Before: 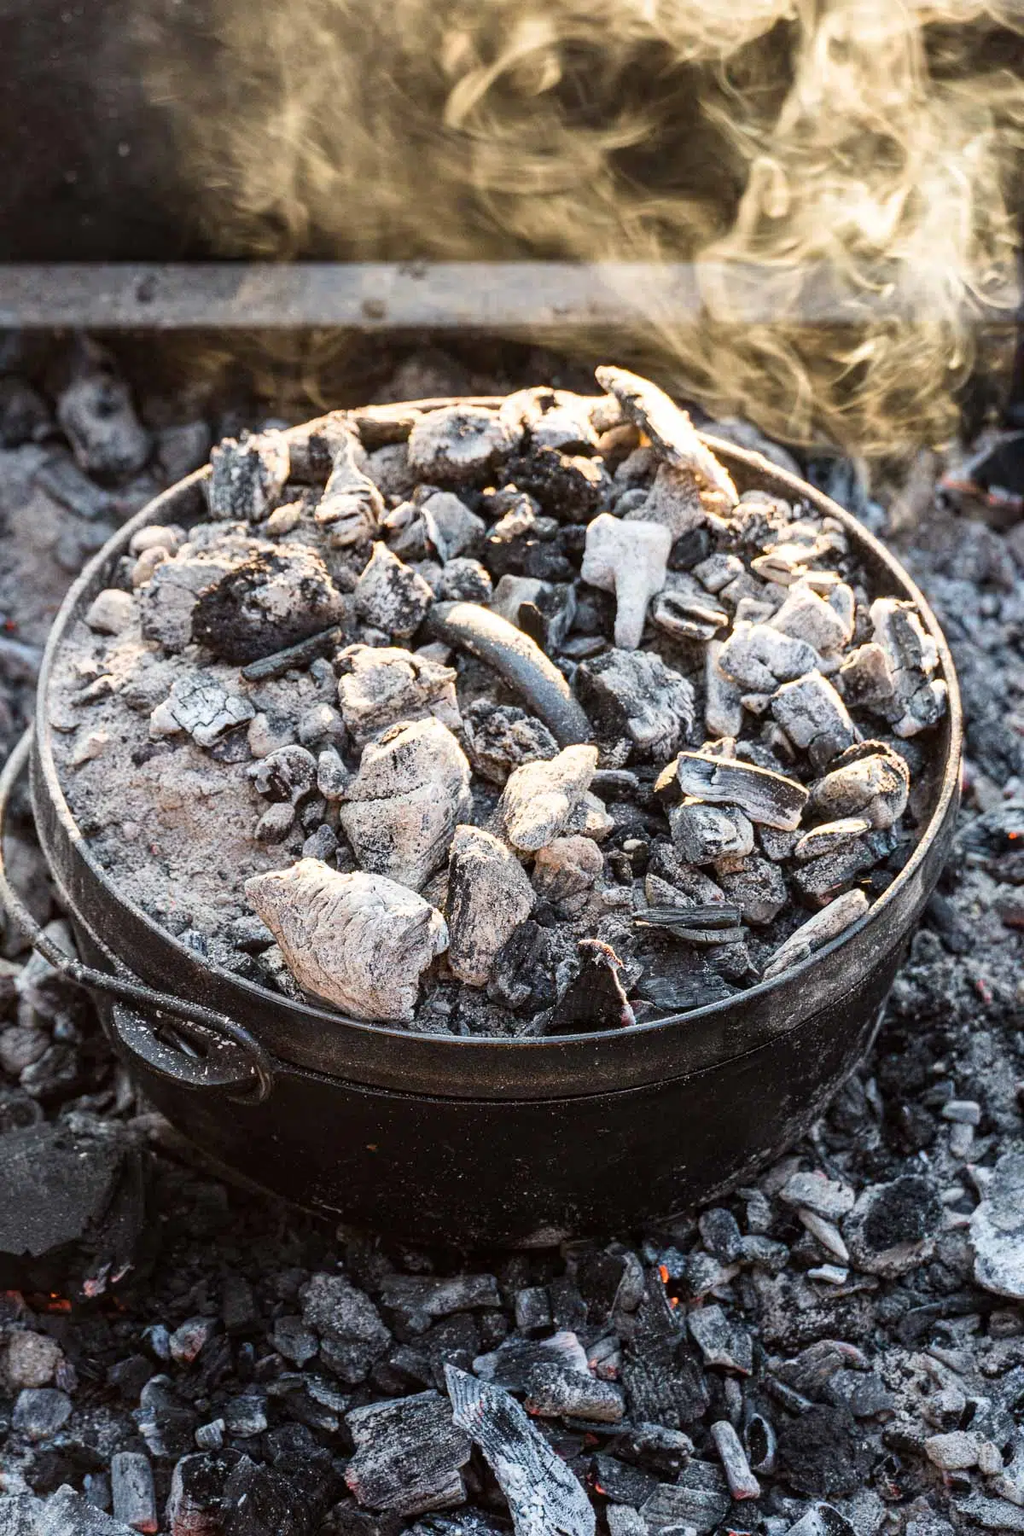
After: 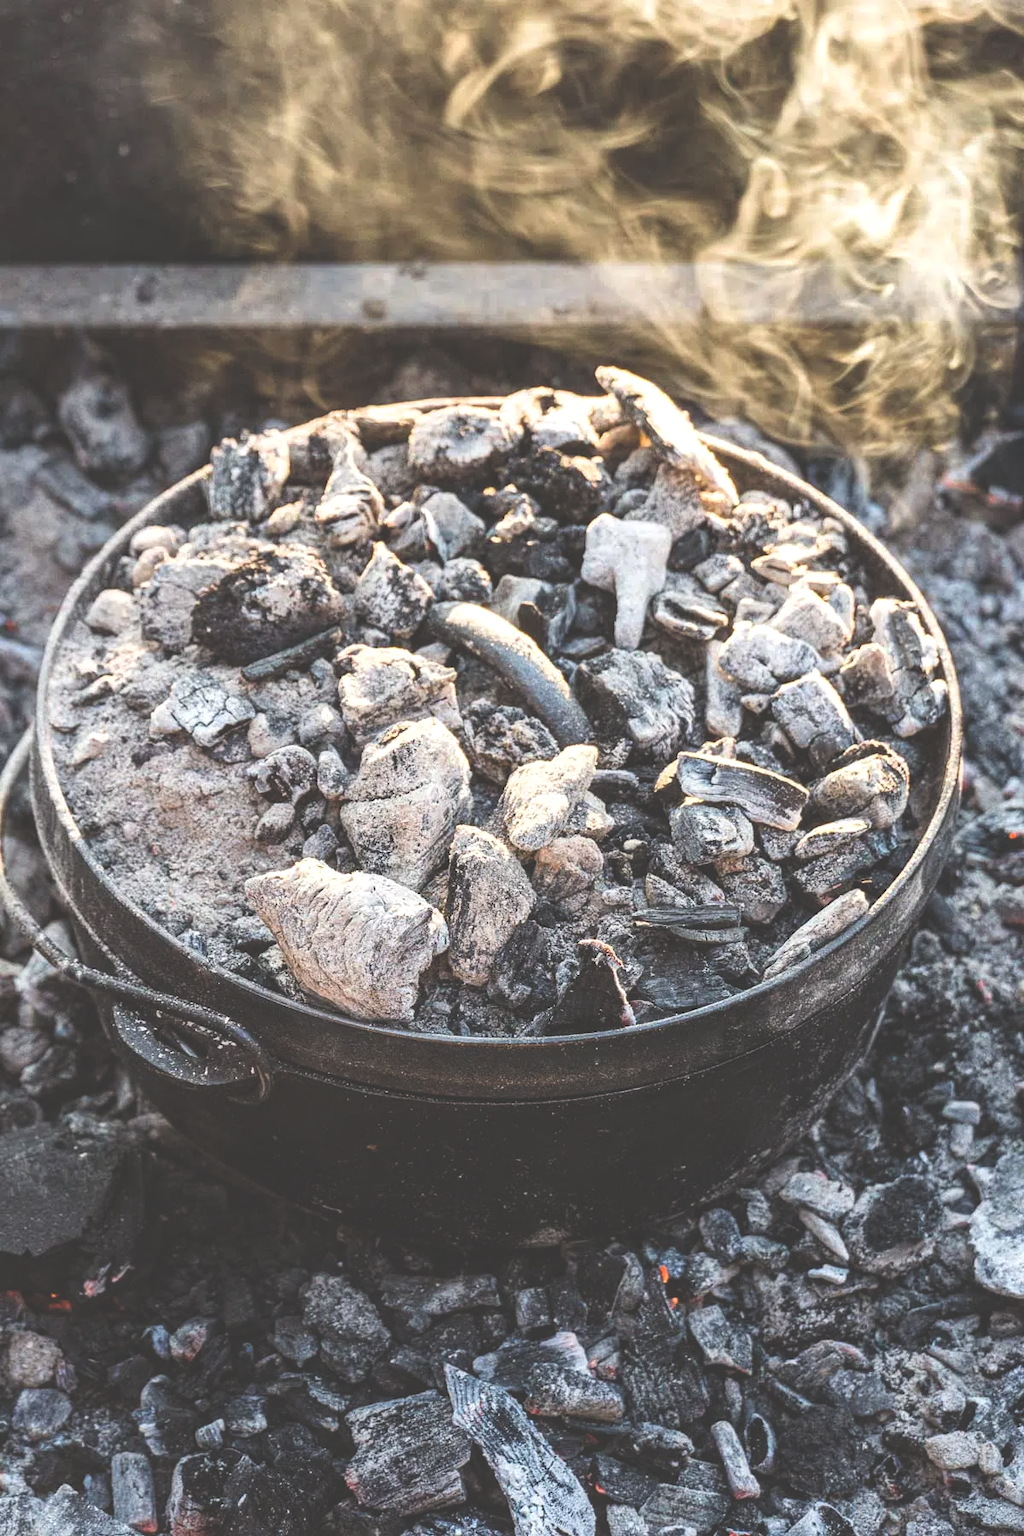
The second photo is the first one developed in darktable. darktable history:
exposure: black level correction -0.041, exposure 0.064 EV, compensate highlight preservation false
local contrast: highlights 100%, shadows 100%, detail 120%, midtone range 0.2
